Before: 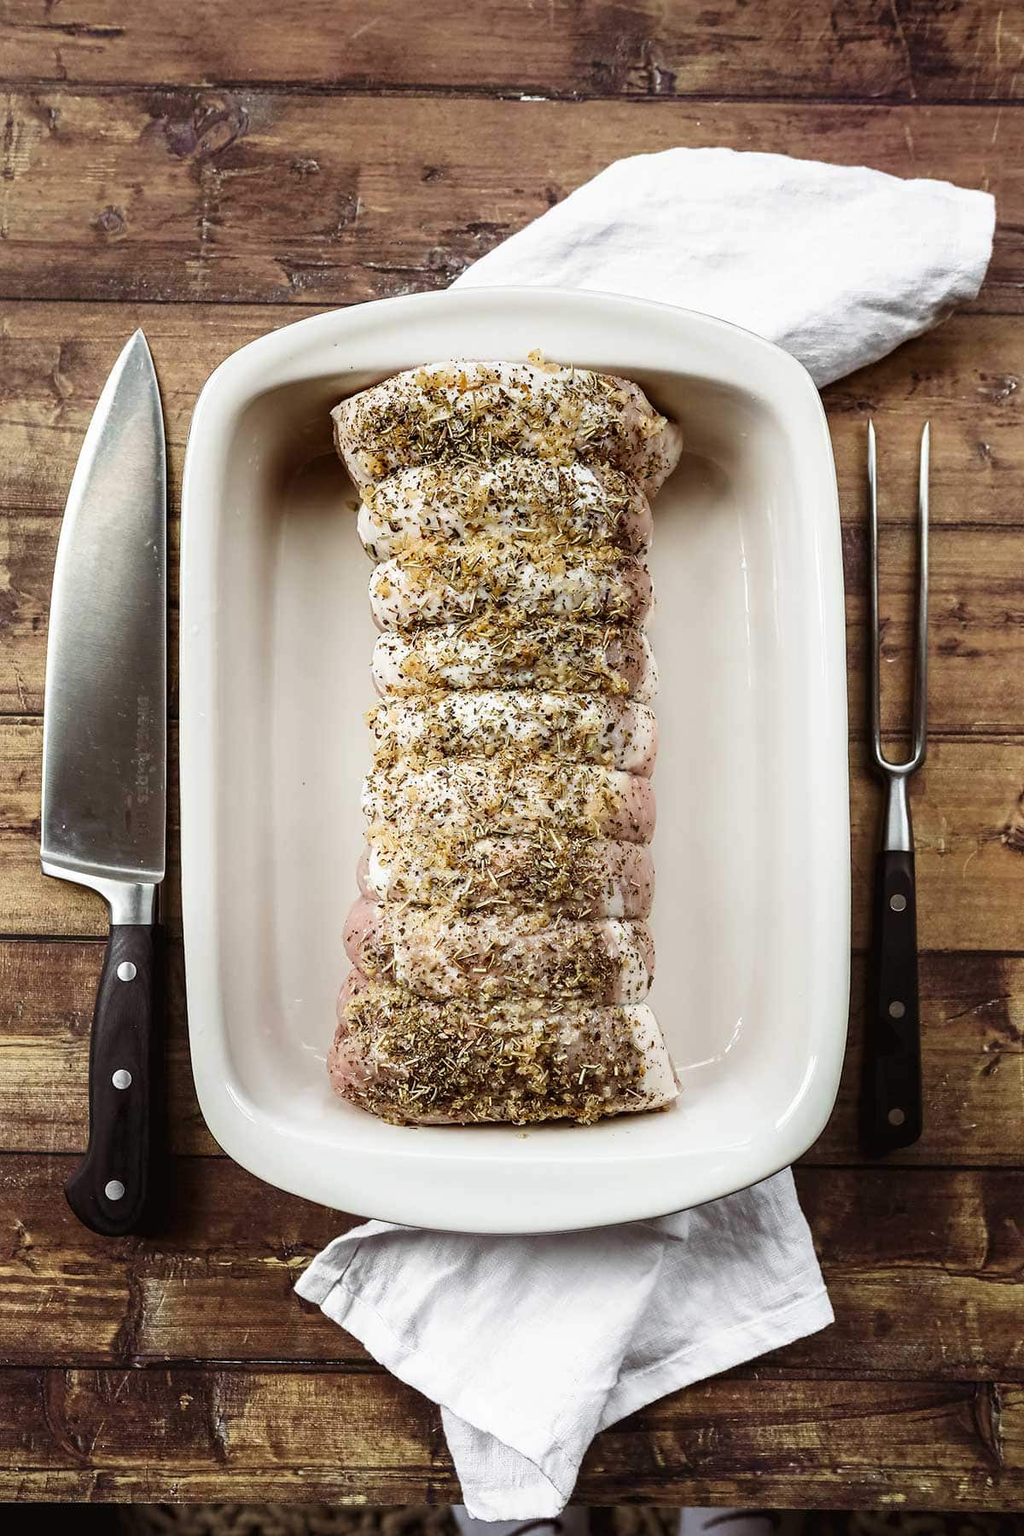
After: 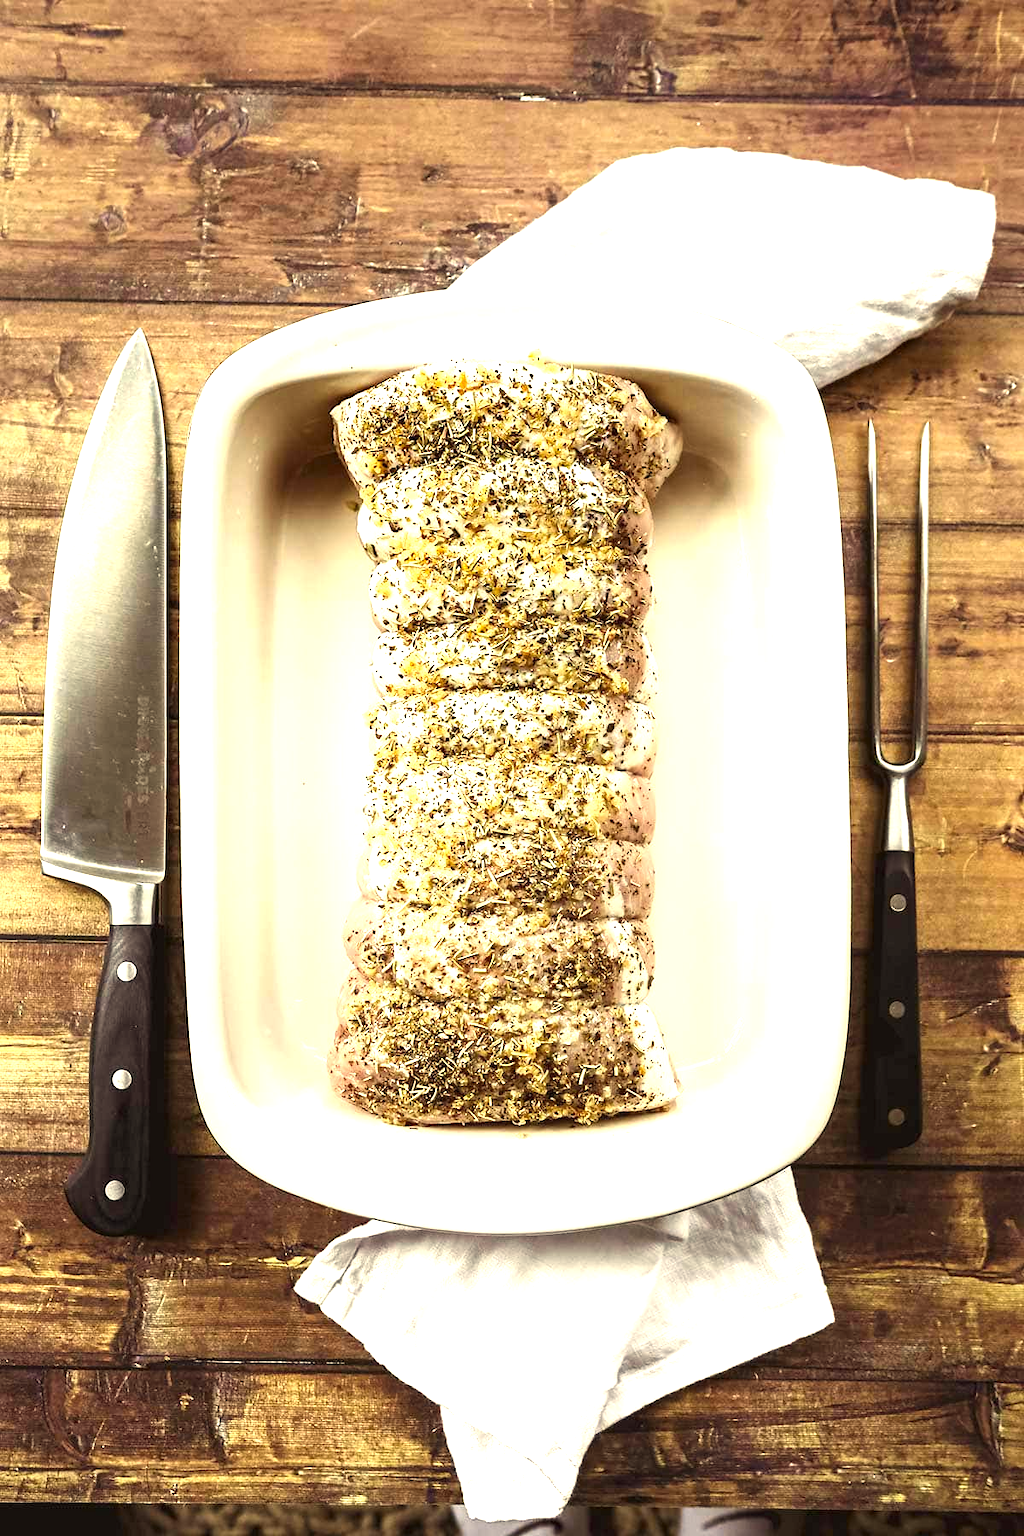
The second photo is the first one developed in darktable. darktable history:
exposure: black level correction 0, exposure 1.2 EV, compensate highlight preservation false
color correction: highlights a* 1.44, highlights b* 18.07
